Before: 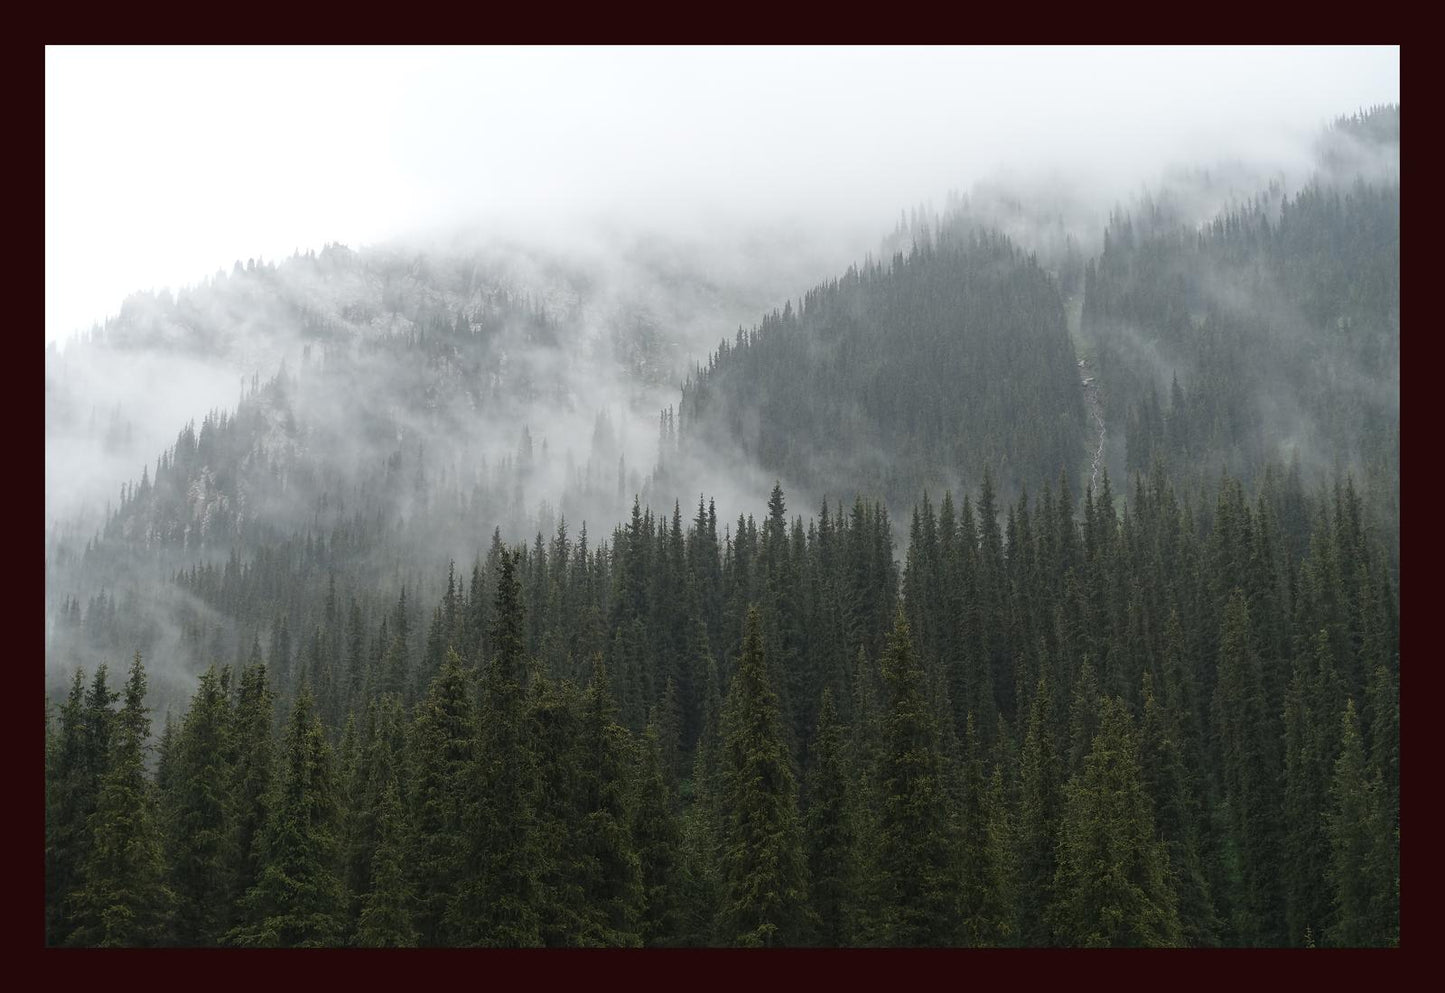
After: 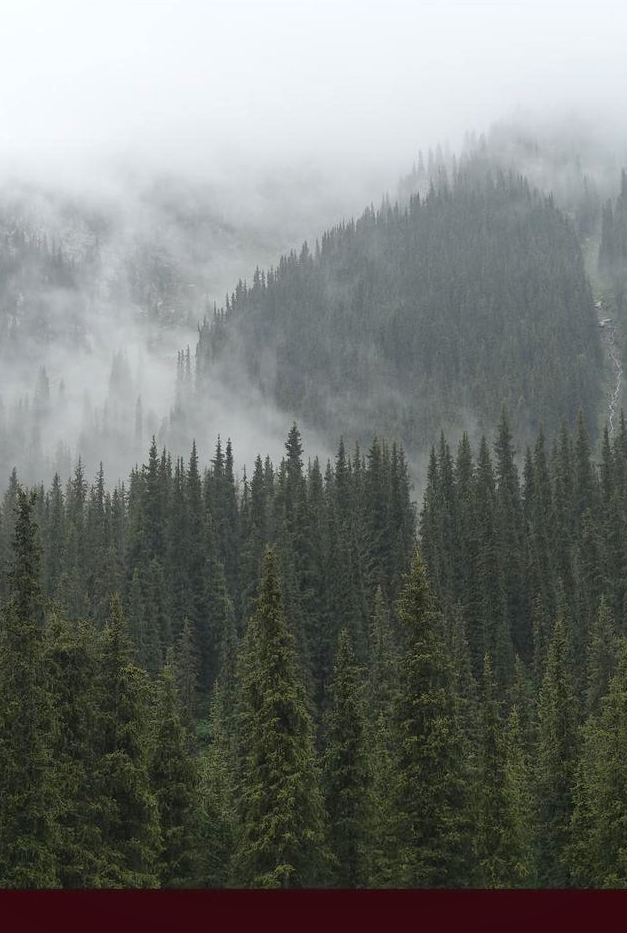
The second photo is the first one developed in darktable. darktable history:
contrast brightness saturation: contrast 0.15, brightness 0.05
crop: left 33.452%, top 6.025%, right 23.155%
shadows and highlights: on, module defaults
